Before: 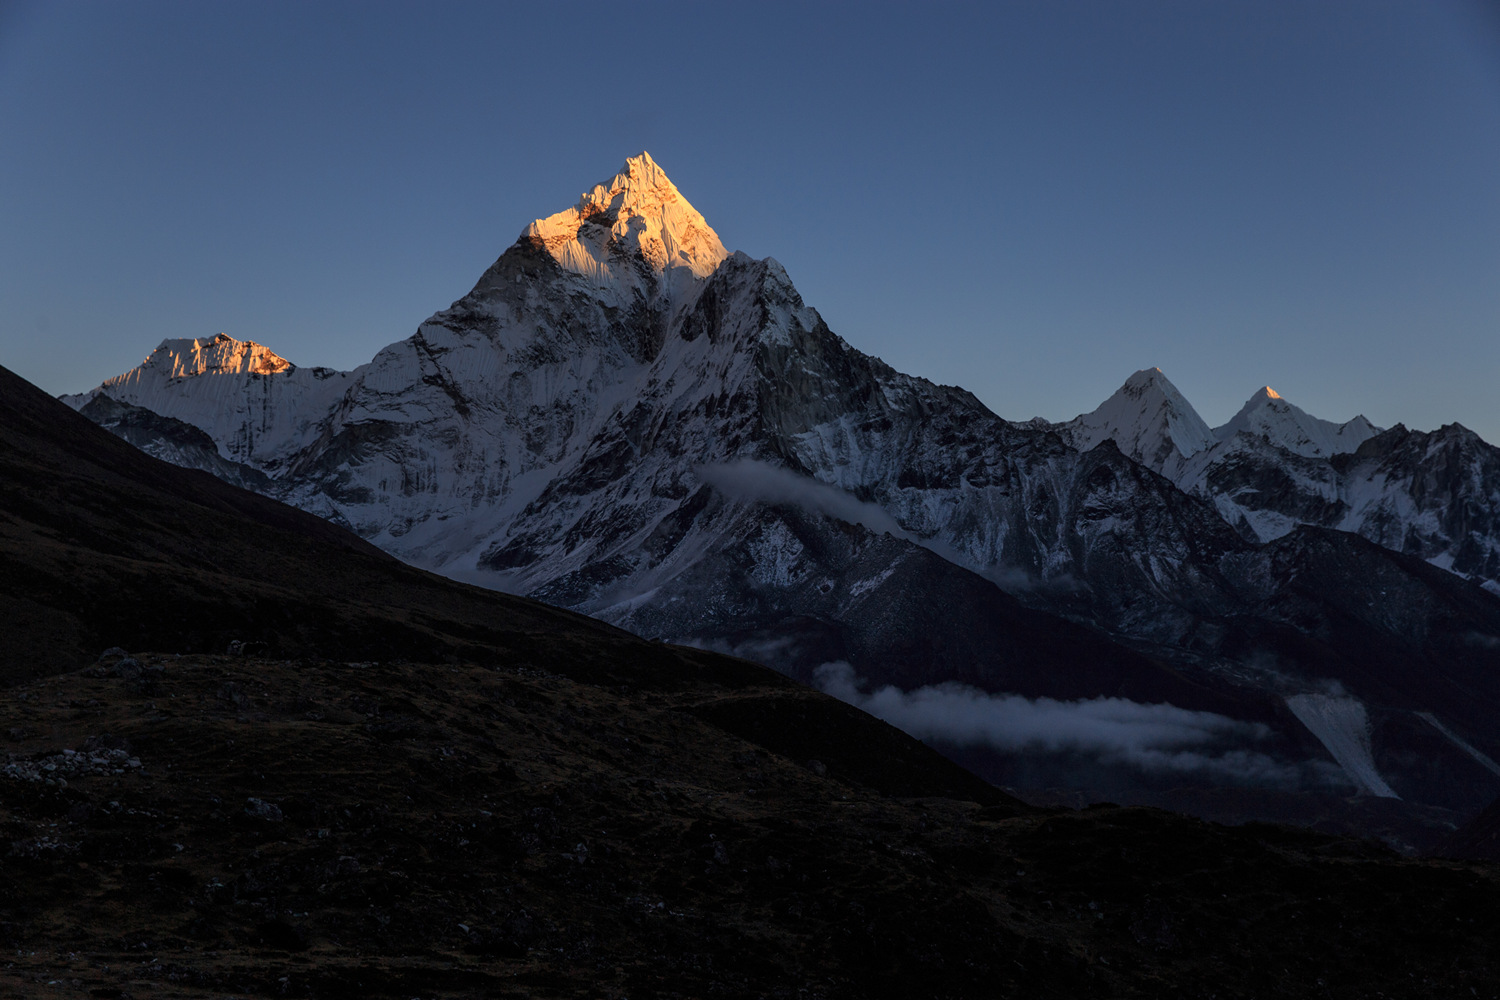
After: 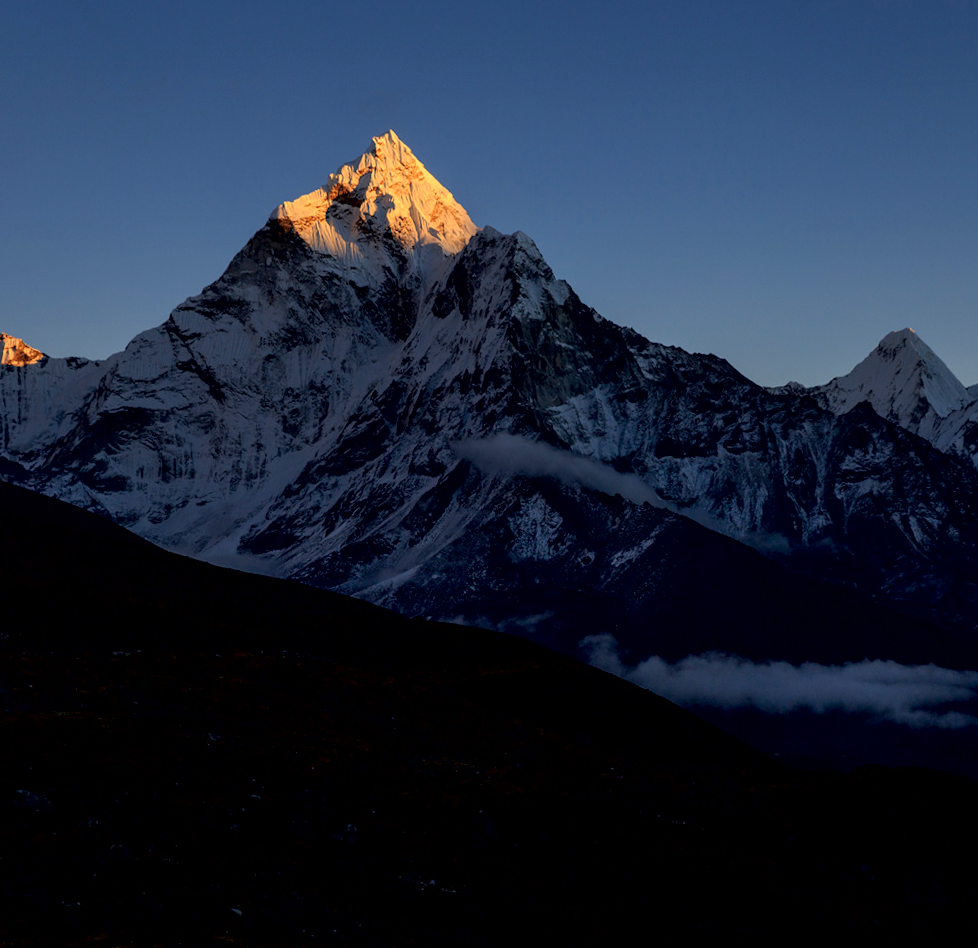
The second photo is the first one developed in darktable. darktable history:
exposure: black level correction 0.012, compensate highlight preservation false
contrast brightness saturation: saturation 0.1
crop and rotate: left 15.446%, right 17.836%
rotate and perspective: rotation -2°, crop left 0.022, crop right 0.978, crop top 0.049, crop bottom 0.951
